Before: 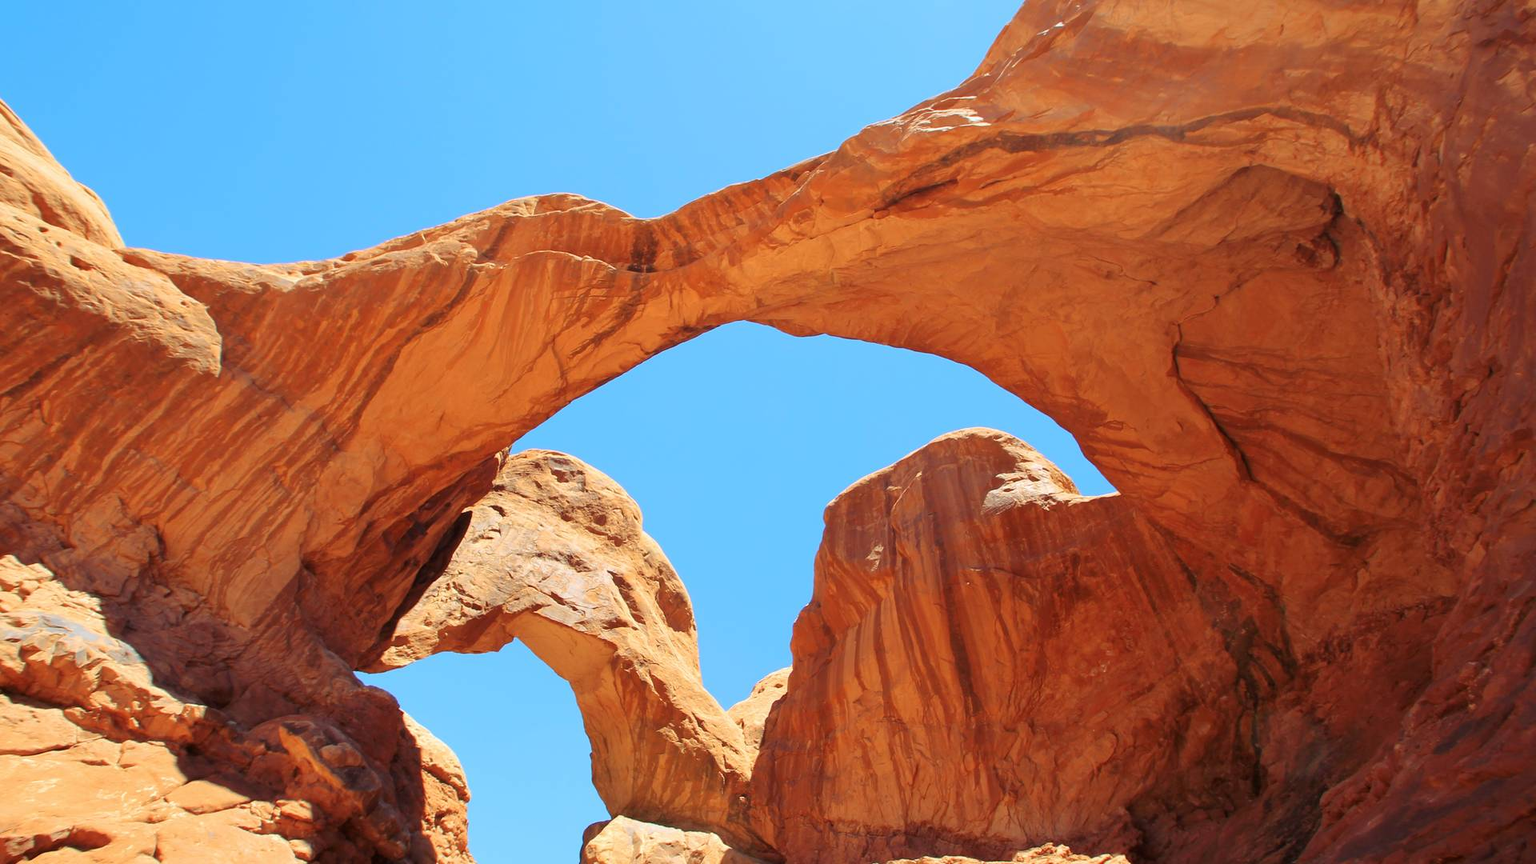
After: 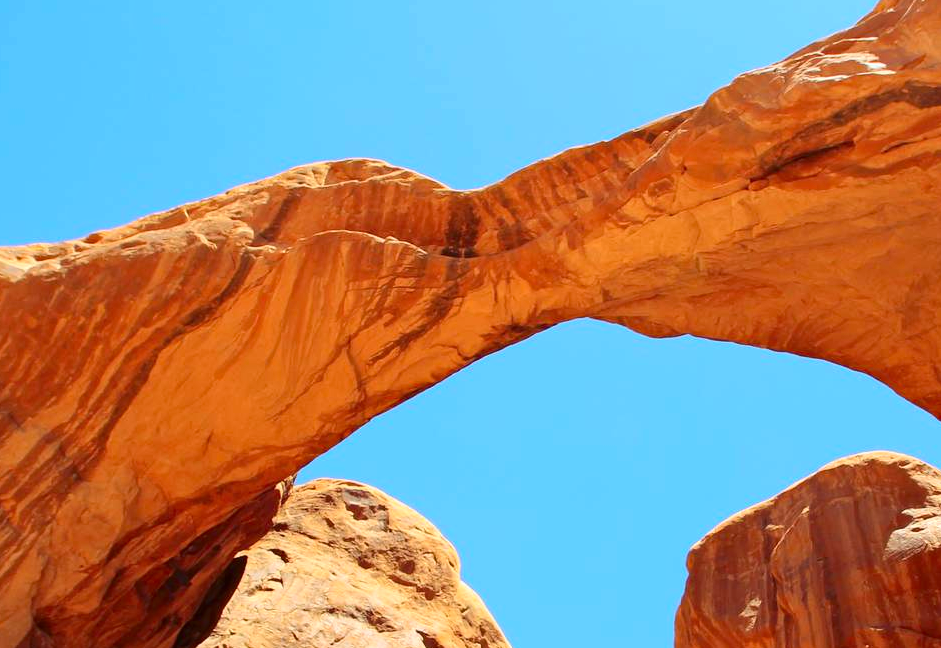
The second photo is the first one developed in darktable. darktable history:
contrast brightness saturation: contrast 0.155, brightness -0.01, saturation 0.1
tone equalizer: edges refinement/feathering 500, mask exposure compensation -1.57 EV, preserve details no
haze removal: compatibility mode true, adaptive false
crop: left 17.867%, top 7.728%, right 33.104%, bottom 32.264%
